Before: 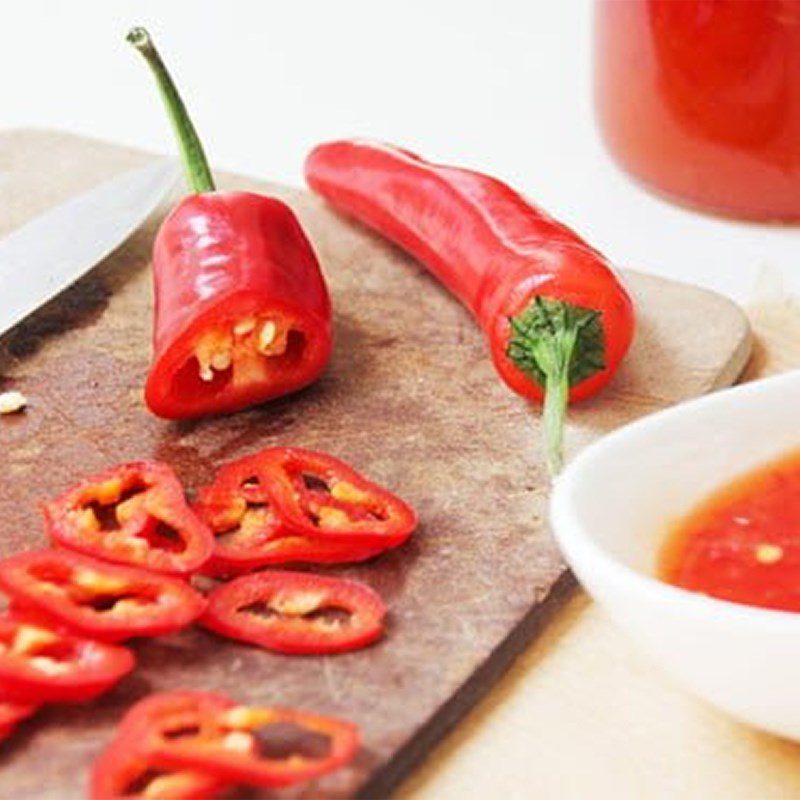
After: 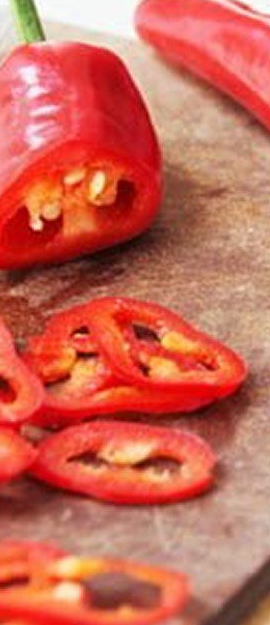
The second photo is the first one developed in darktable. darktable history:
crop and rotate: left 21.474%, top 18.773%, right 44.731%, bottom 3%
